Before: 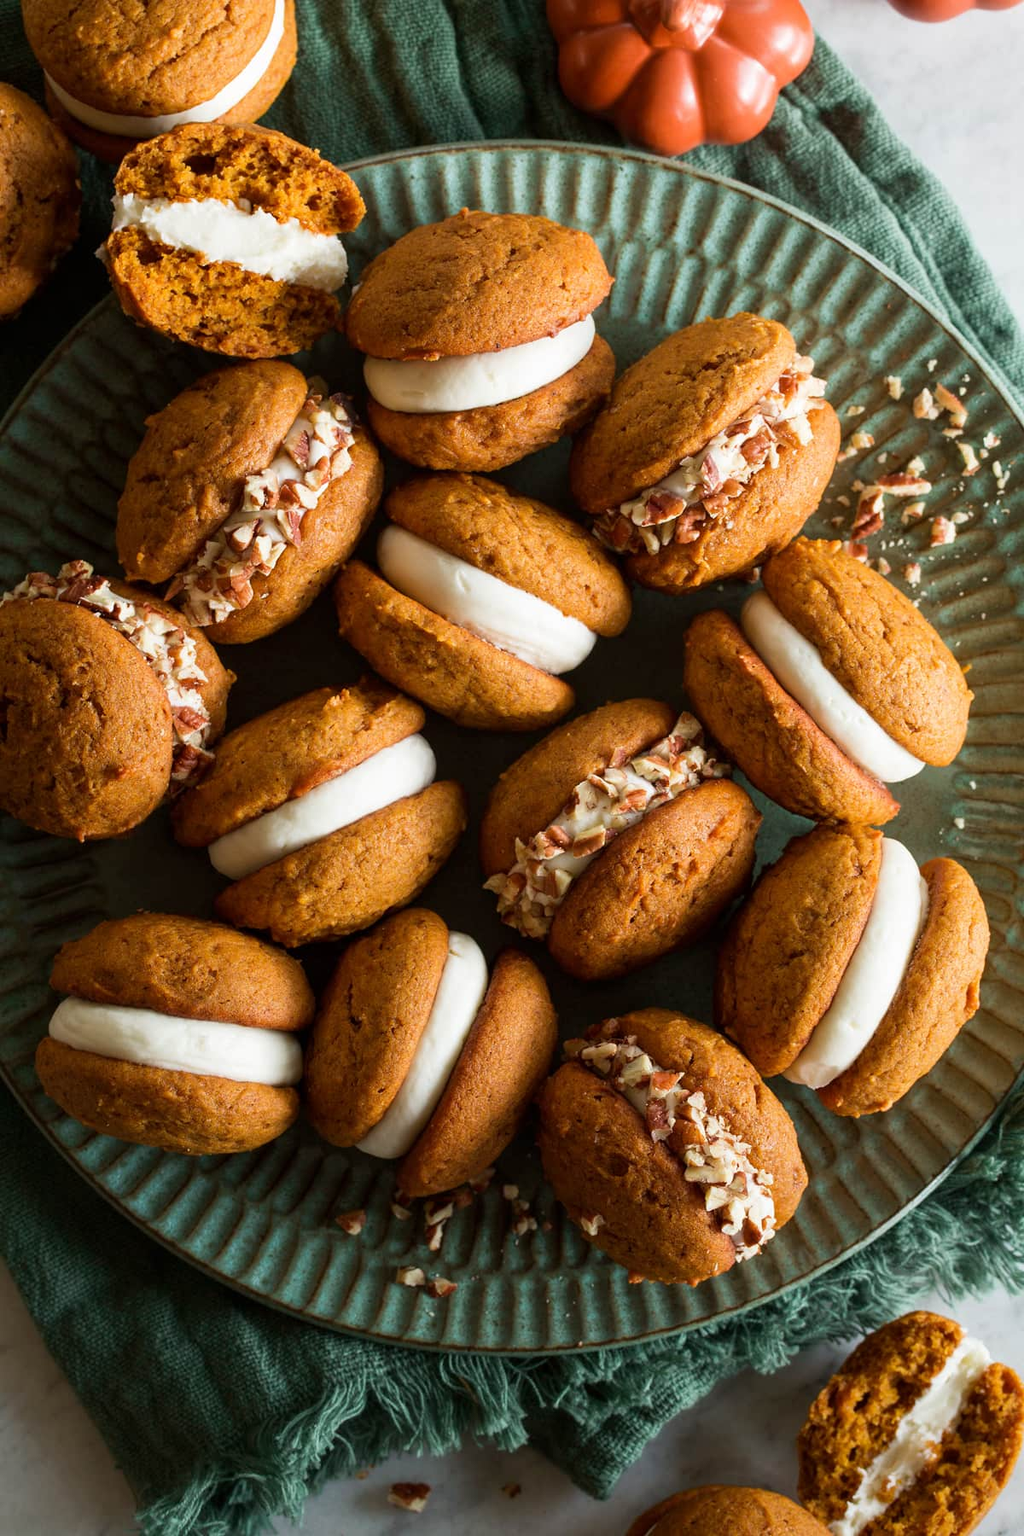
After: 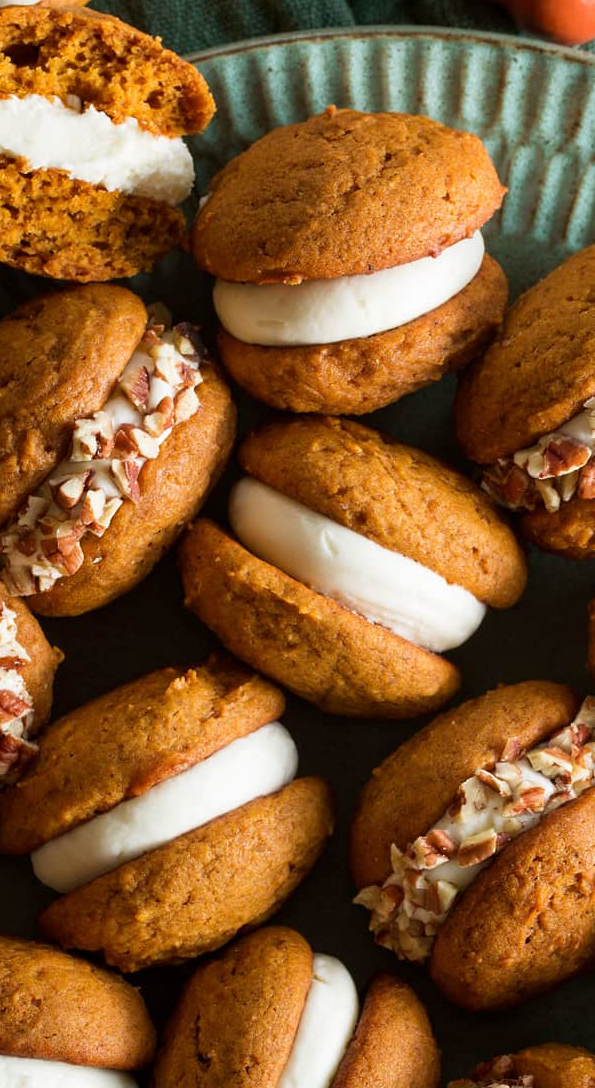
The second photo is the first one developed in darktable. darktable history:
crop: left 17.814%, top 7.674%, right 32.536%, bottom 31.88%
